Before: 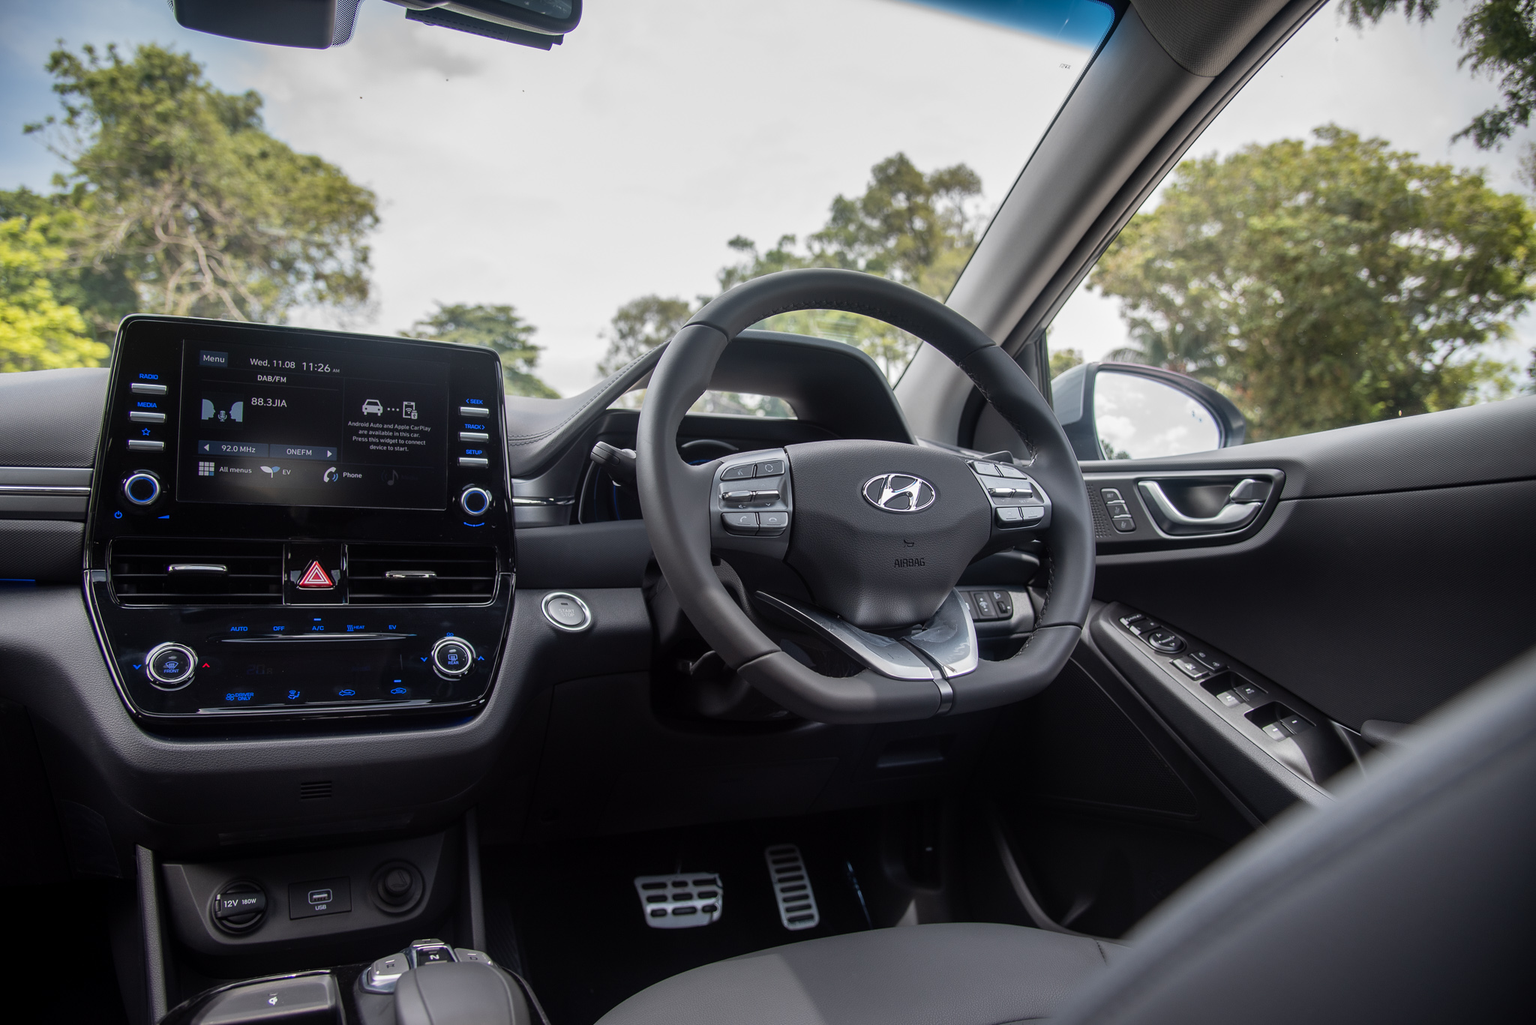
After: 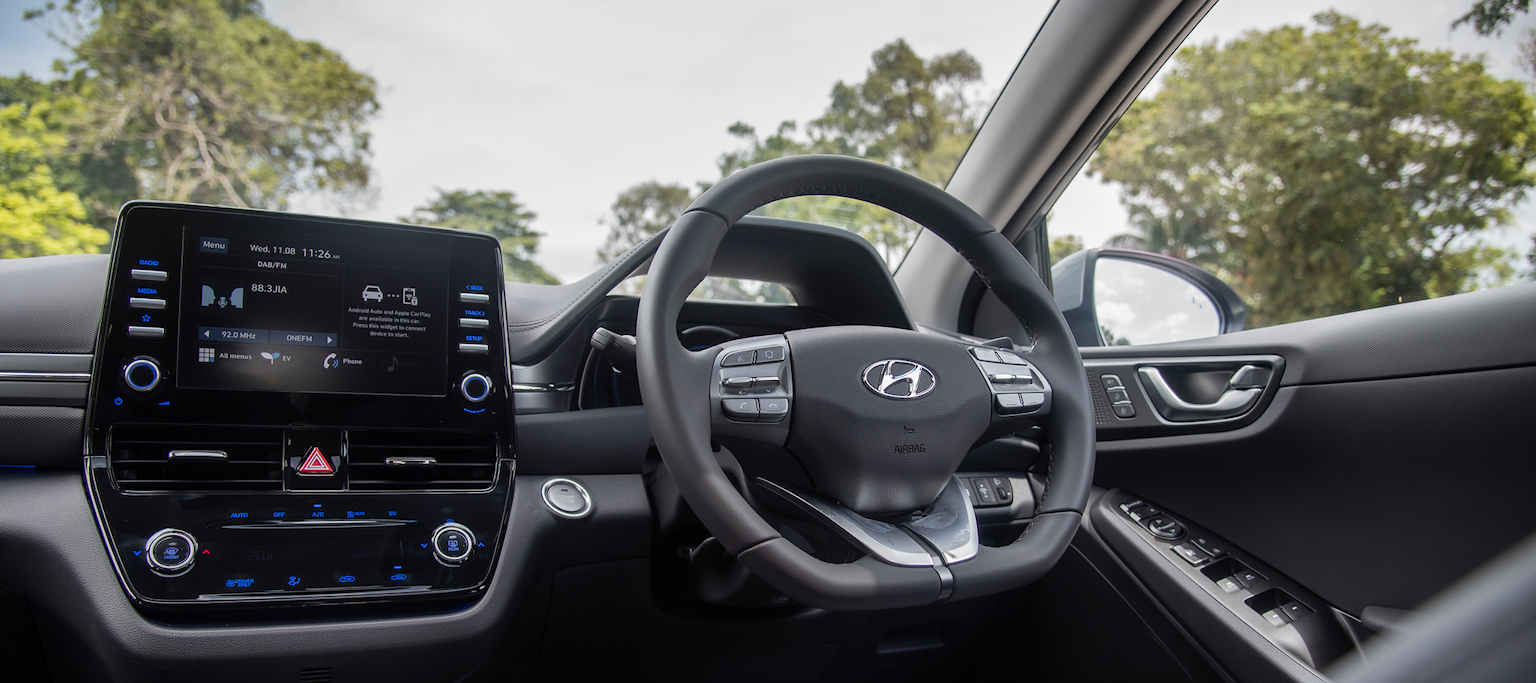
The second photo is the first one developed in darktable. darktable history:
exposure: compensate highlight preservation false
crop: top 11.166%, bottom 22.168%
